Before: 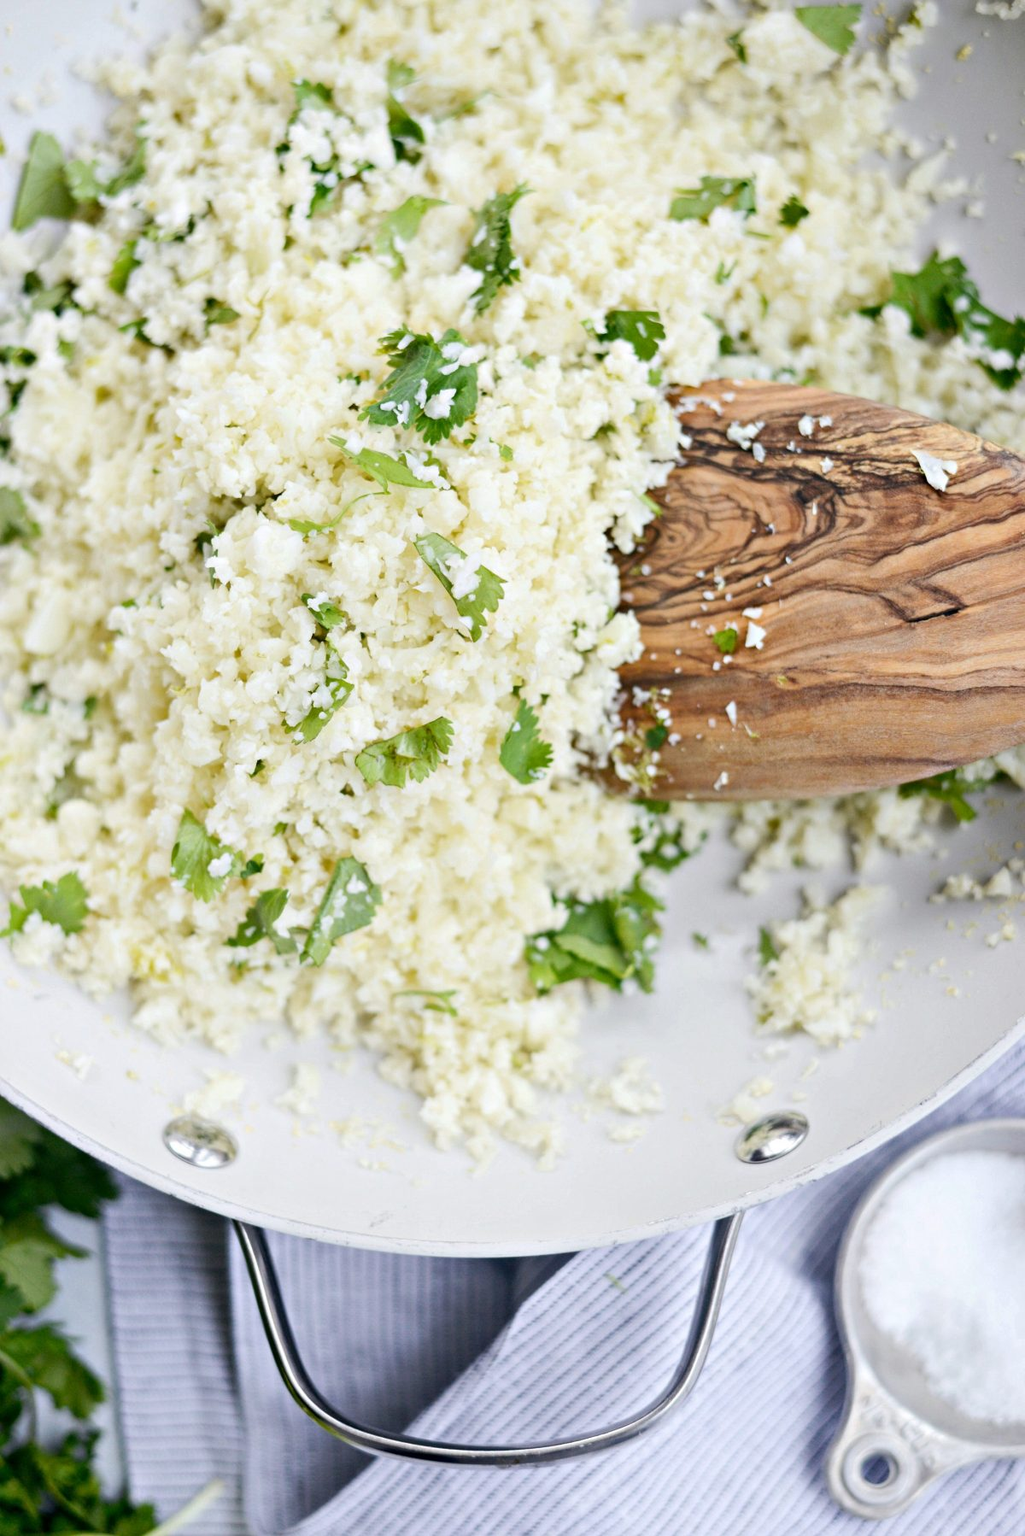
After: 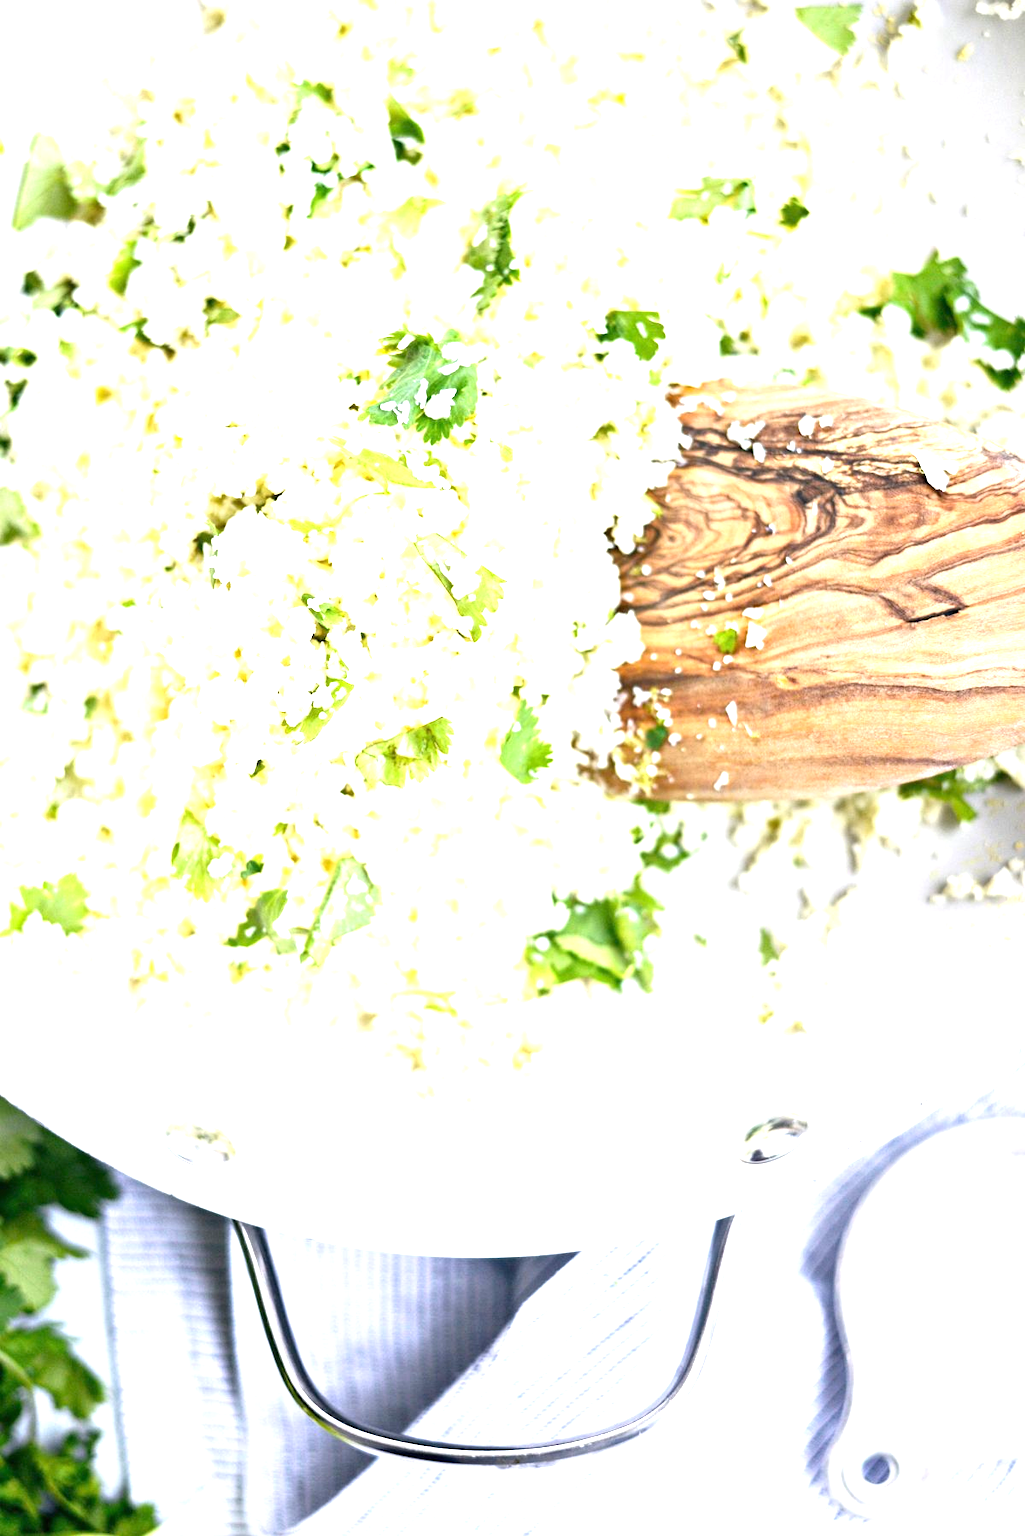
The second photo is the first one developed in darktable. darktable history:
exposure: black level correction 0, exposure 1.482 EV, compensate exposure bias true, compensate highlight preservation false
